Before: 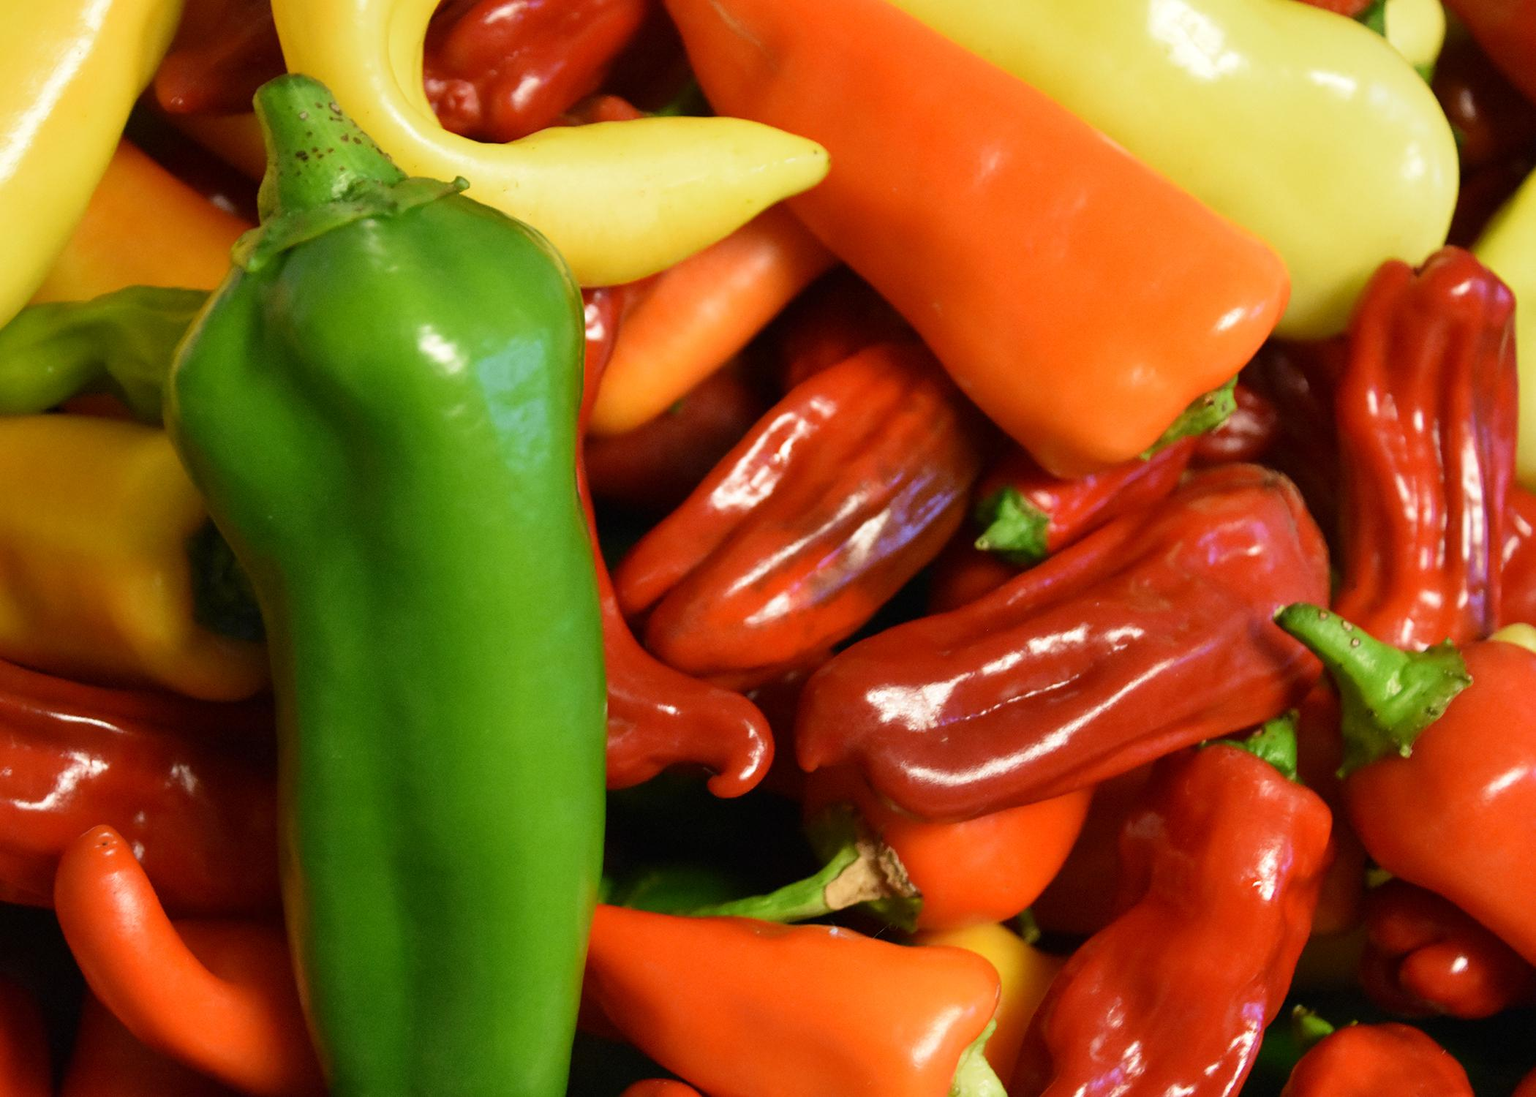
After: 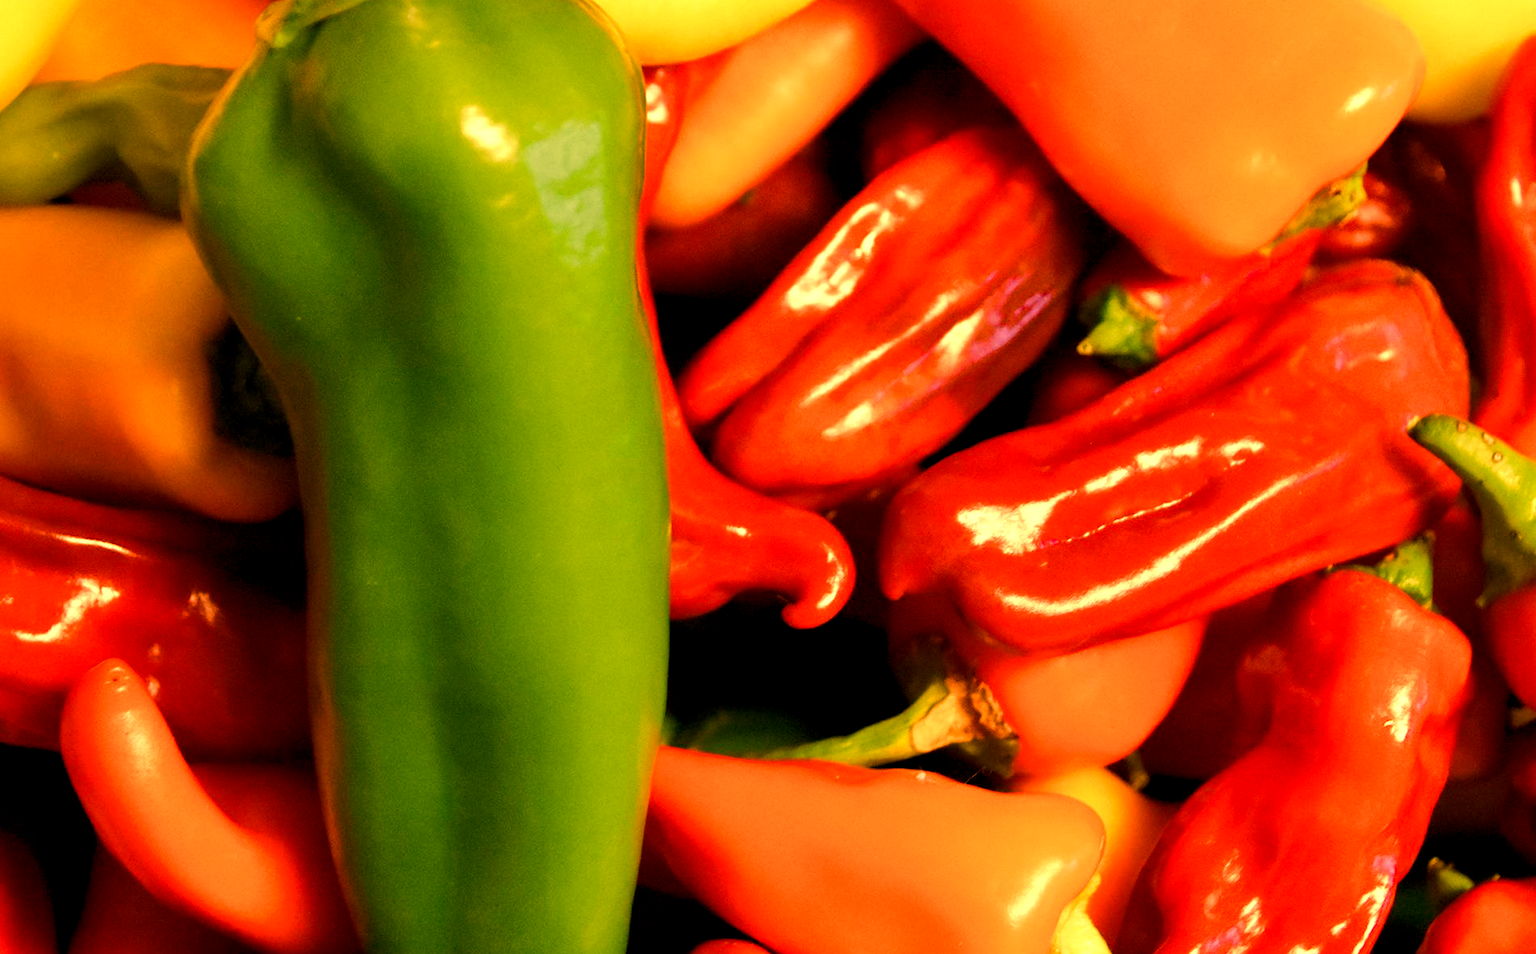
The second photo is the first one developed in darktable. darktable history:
white balance: red 1.467, blue 0.684
color balance rgb: global offset › luminance -0.51%, perceptual saturation grading › global saturation 27.53%, perceptual saturation grading › highlights -25%, perceptual saturation grading › shadows 25%, perceptual brilliance grading › highlights 6.62%, perceptual brilliance grading › mid-tones 17.07%, perceptual brilliance grading › shadows -5.23%
velvia: on, module defaults
crop: top 20.916%, right 9.437%, bottom 0.316%
